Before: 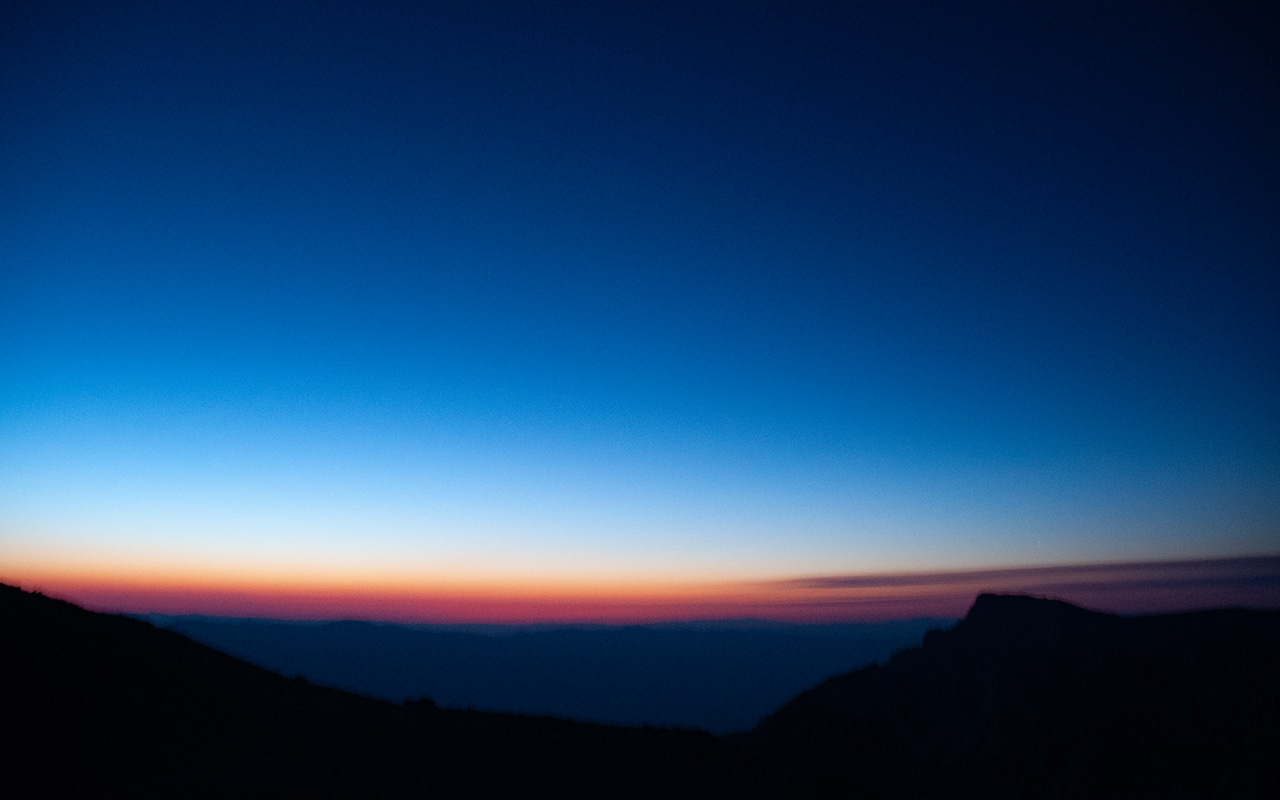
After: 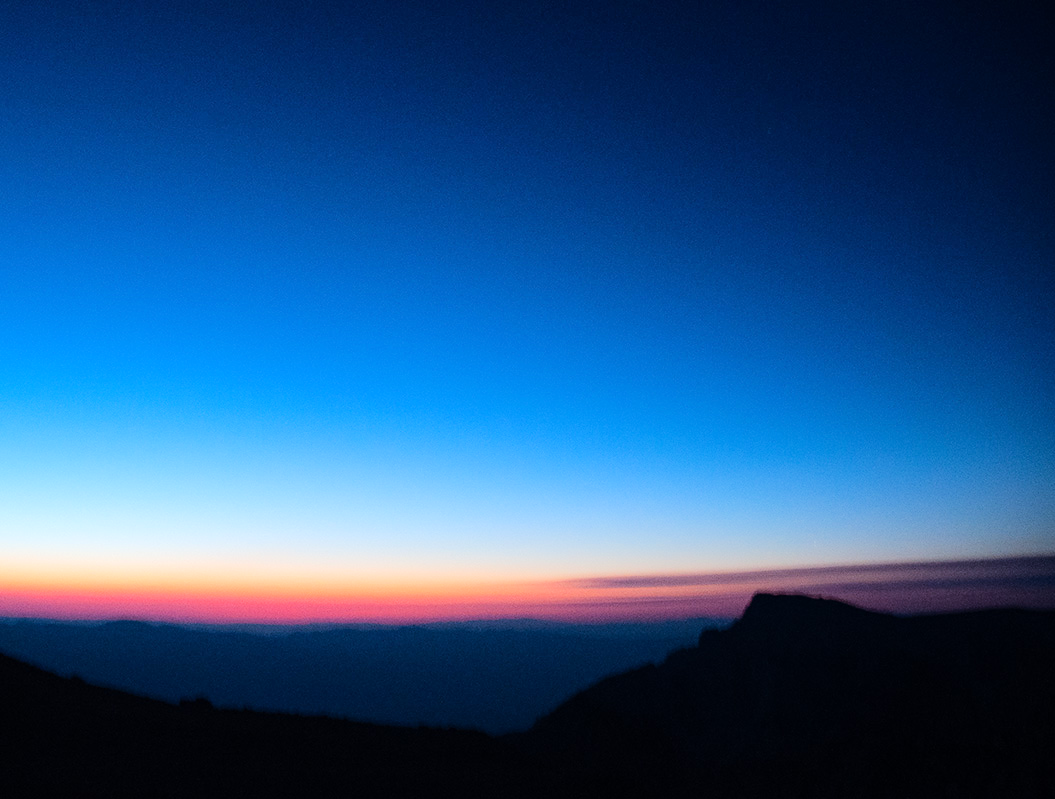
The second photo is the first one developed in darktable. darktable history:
tone equalizer: -7 EV 0.148 EV, -6 EV 0.591 EV, -5 EV 1.15 EV, -4 EV 1.33 EV, -3 EV 1.14 EV, -2 EV 0.6 EV, -1 EV 0.156 EV, edges refinement/feathering 500, mask exposure compensation -1.57 EV, preserve details no
crop: left 17.564%, bottom 0.044%
